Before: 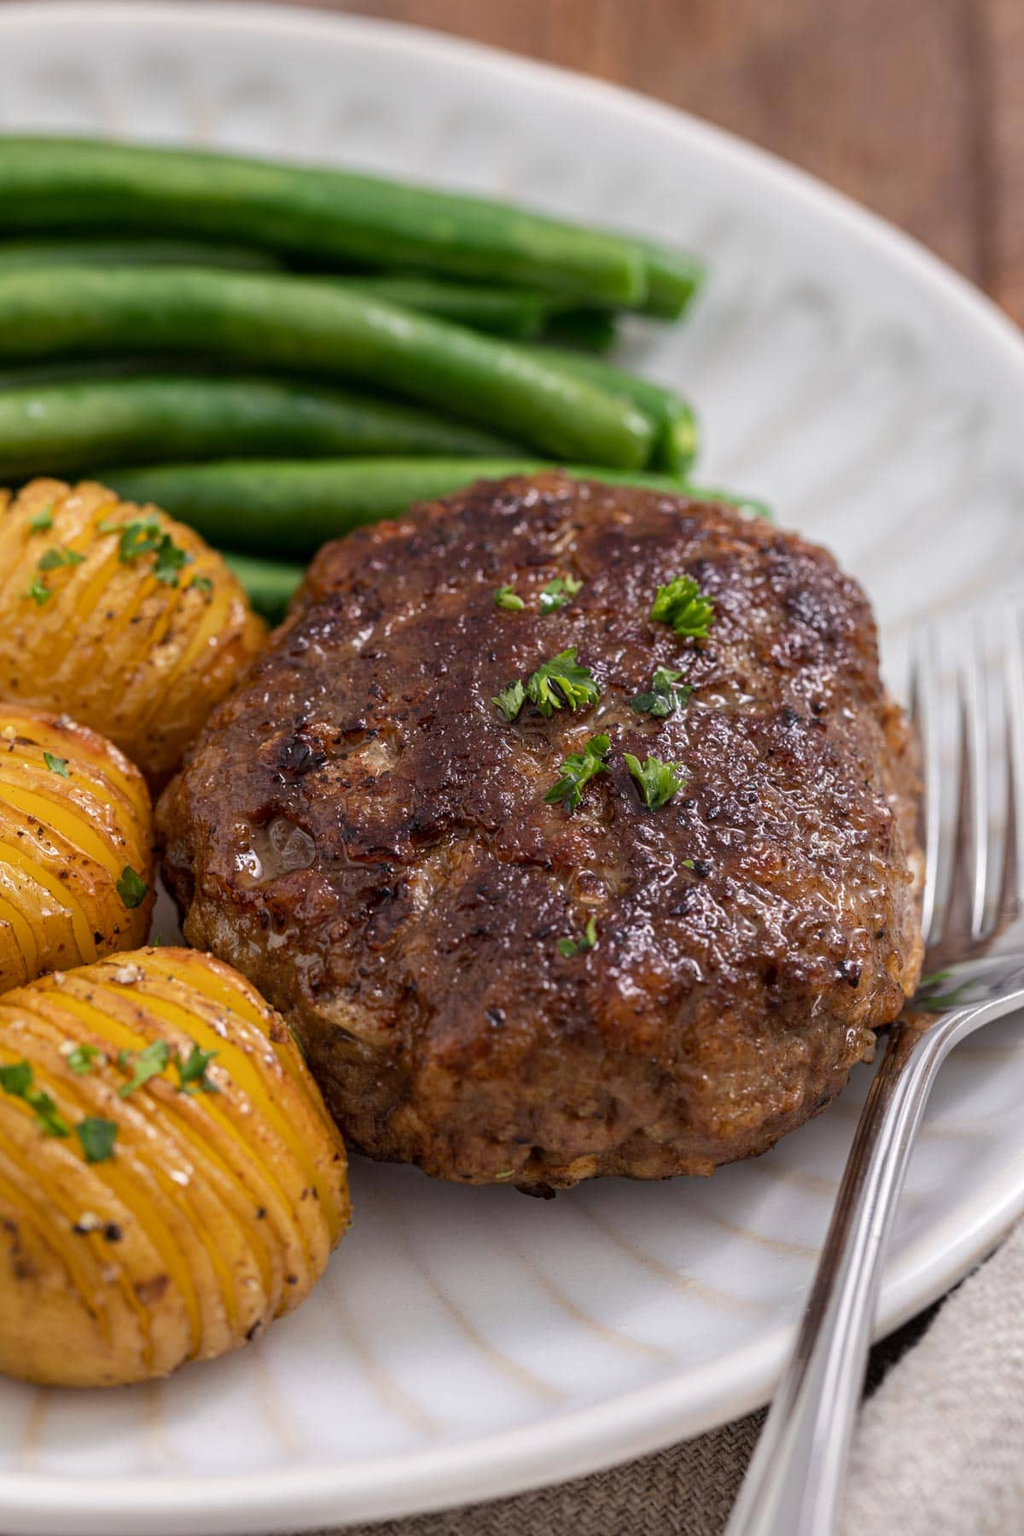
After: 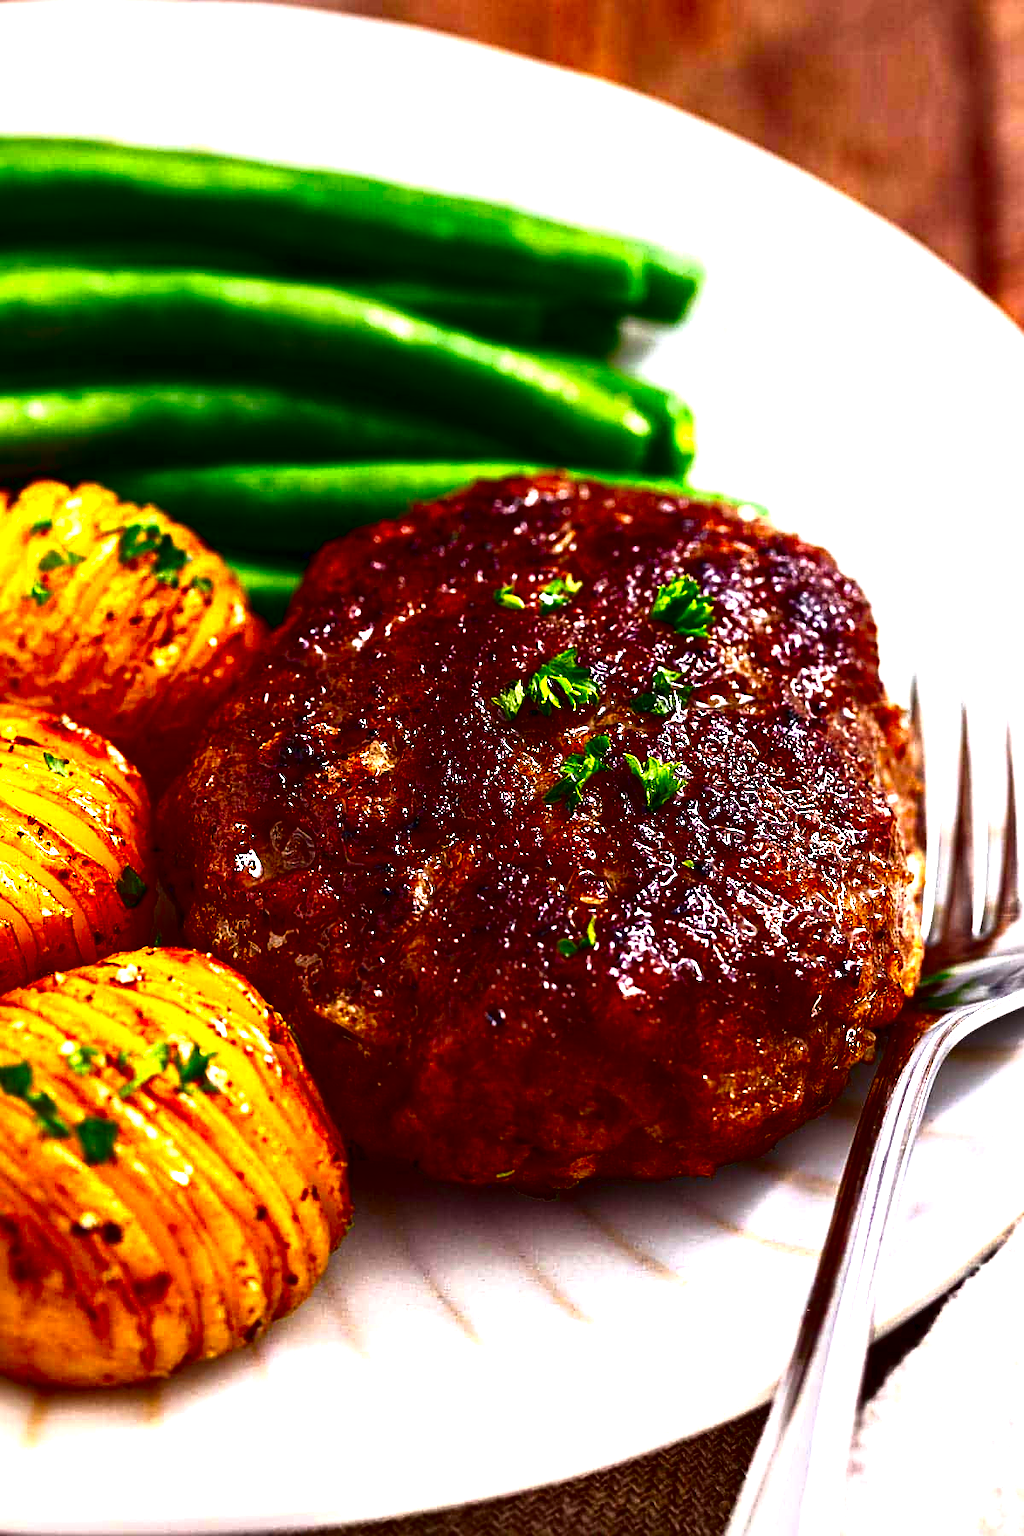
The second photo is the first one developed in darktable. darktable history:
sharpen: on, module defaults
exposure: black level correction 0.001, exposure 1.399 EV, compensate highlight preservation false
local contrast: mode bilateral grid, contrast 19, coarseness 49, detail 119%, midtone range 0.2
tone curve: curves: ch0 [(0, 0) (0.003, 0.003) (0.011, 0.012) (0.025, 0.027) (0.044, 0.048) (0.069, 0.075) (0.1, 0.108) (0.136, 0.147) (0.177, 0.192) (0.224, 0.243) (0.277, 0.3) (0.335, 0.363) (0.399, 0.433) (0.468, 0.508) (0.543, 0.589) (0.623, 0.676) (0.709, 0.769) (0.801, 0.868) (0.898, 0.949) (1, 1)], color space Lab, independent channels, preserve colors none
tone equalizer: on, module defaults
contrast brightness saturation: brightness -0.985, saturation 0.996
contrast equalizer: y [[0.579, 0.58, 0.505, 0.5, 0.5, 0.5], [0.5 ×6], [0.5 ×6], [0 ×6], [0 ×6]], mix 0.335
